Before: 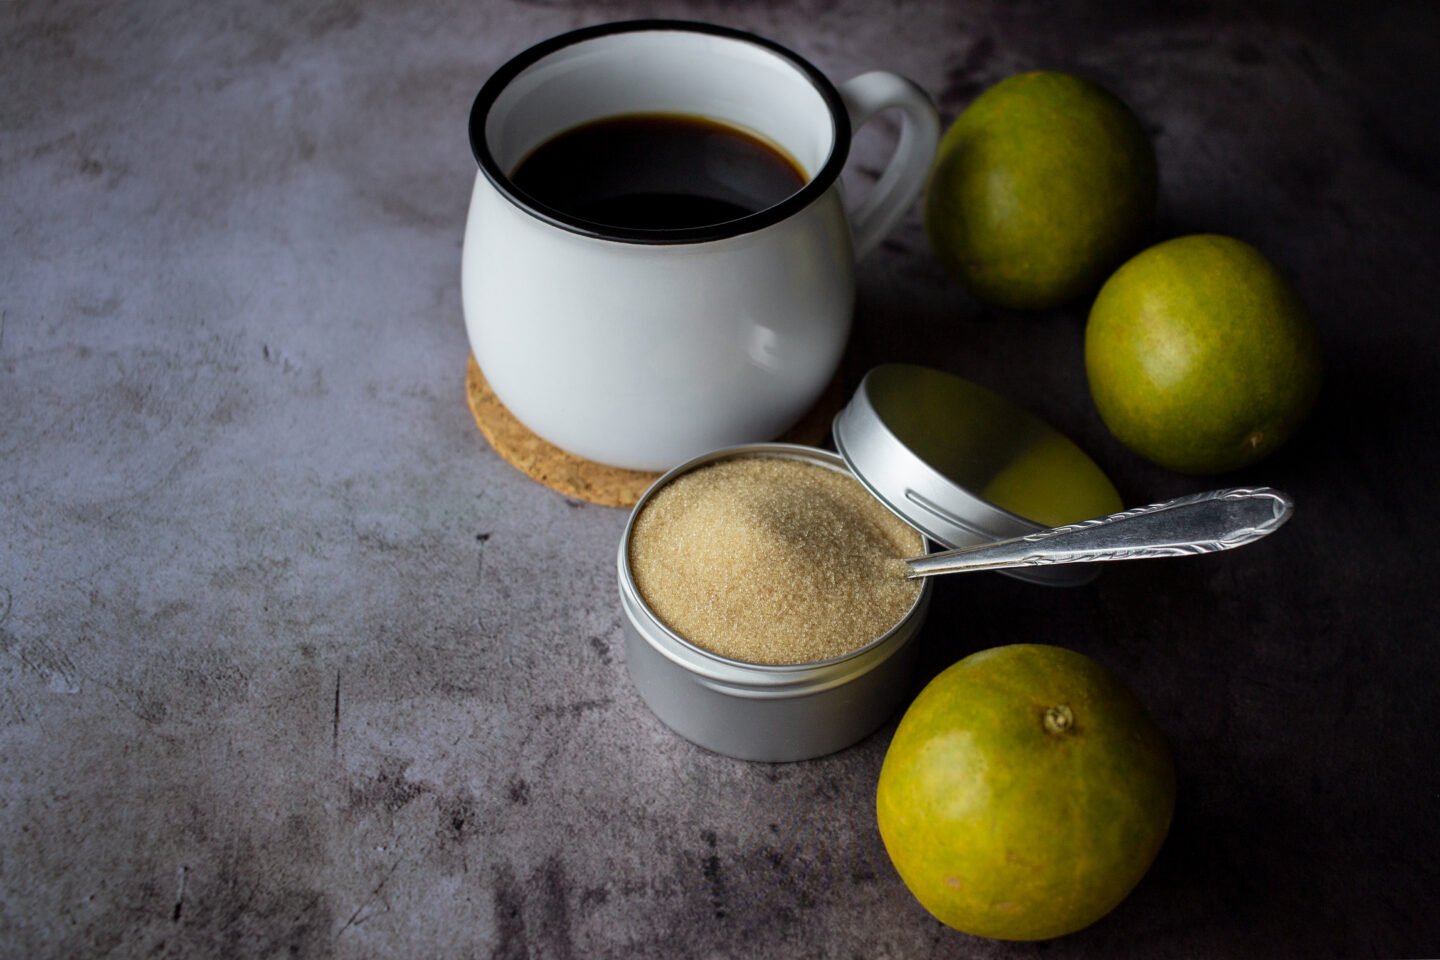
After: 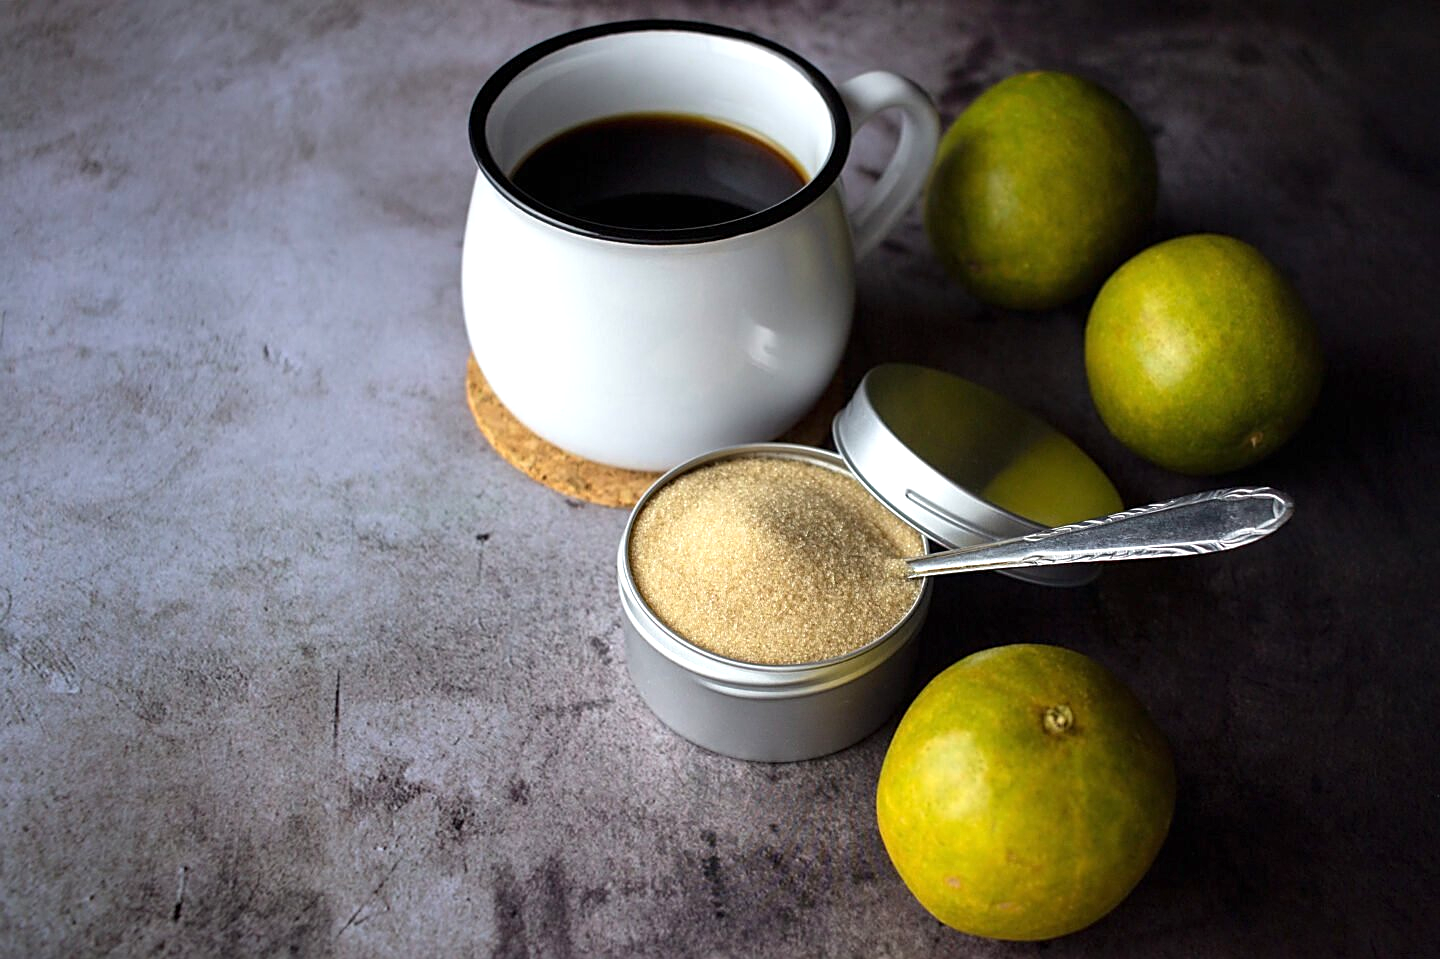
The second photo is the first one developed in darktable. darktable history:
sharpen: on, module defaults
crop: bottom 0.055%
exposure: black level correction 0, exposure 0.69 EV, compensate highlight preservation false
